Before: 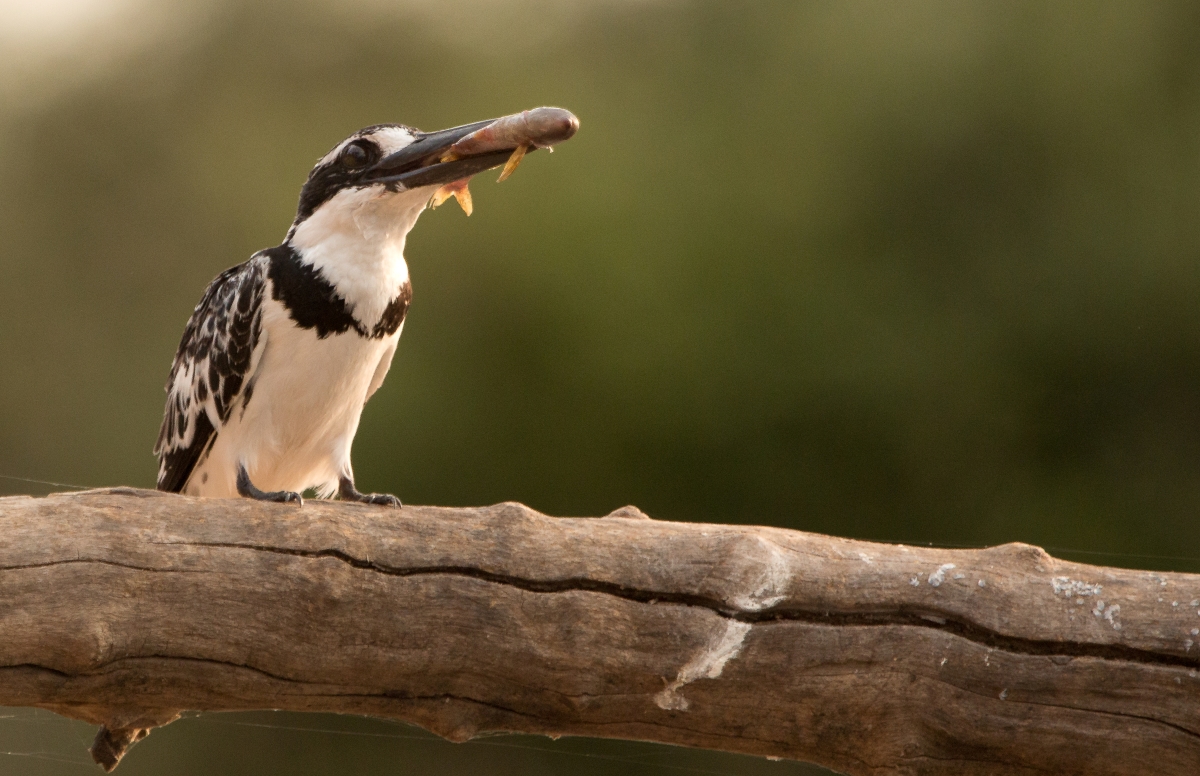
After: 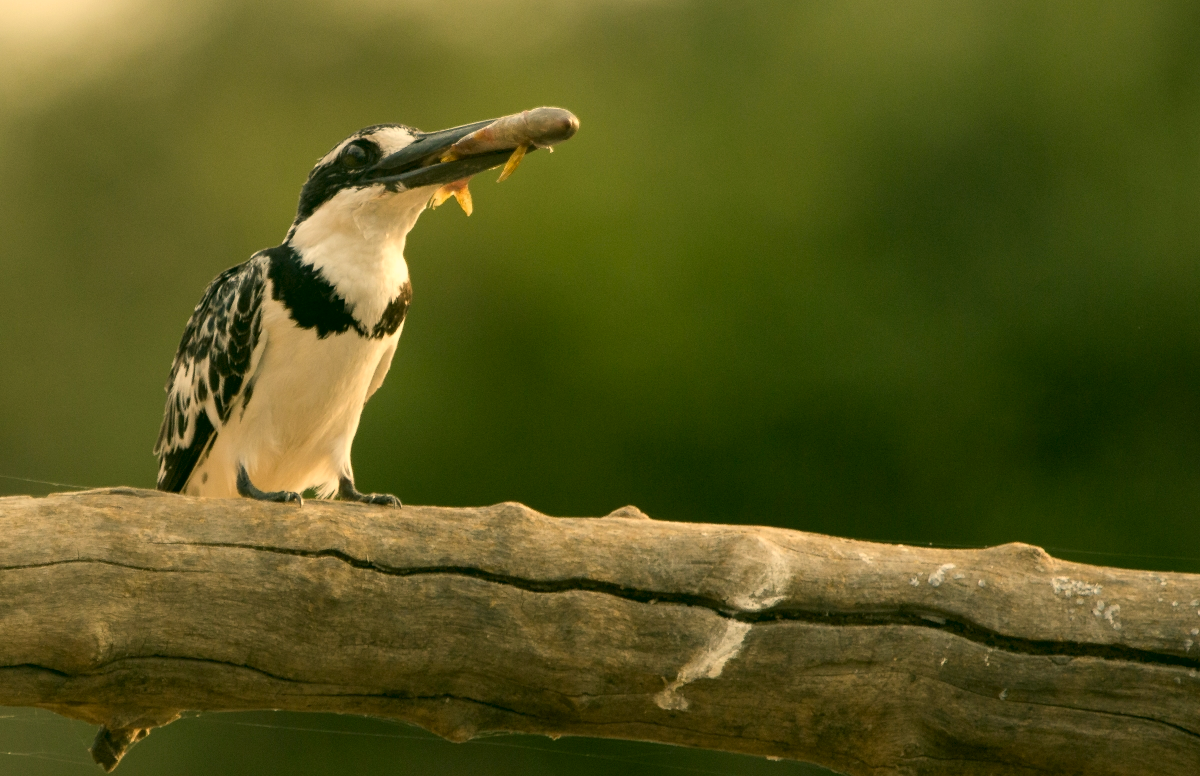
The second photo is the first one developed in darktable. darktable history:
color correction: highlights a* 4.82, highlights b* 24.1, shadows a* -15.98, shadows b* 3.99
